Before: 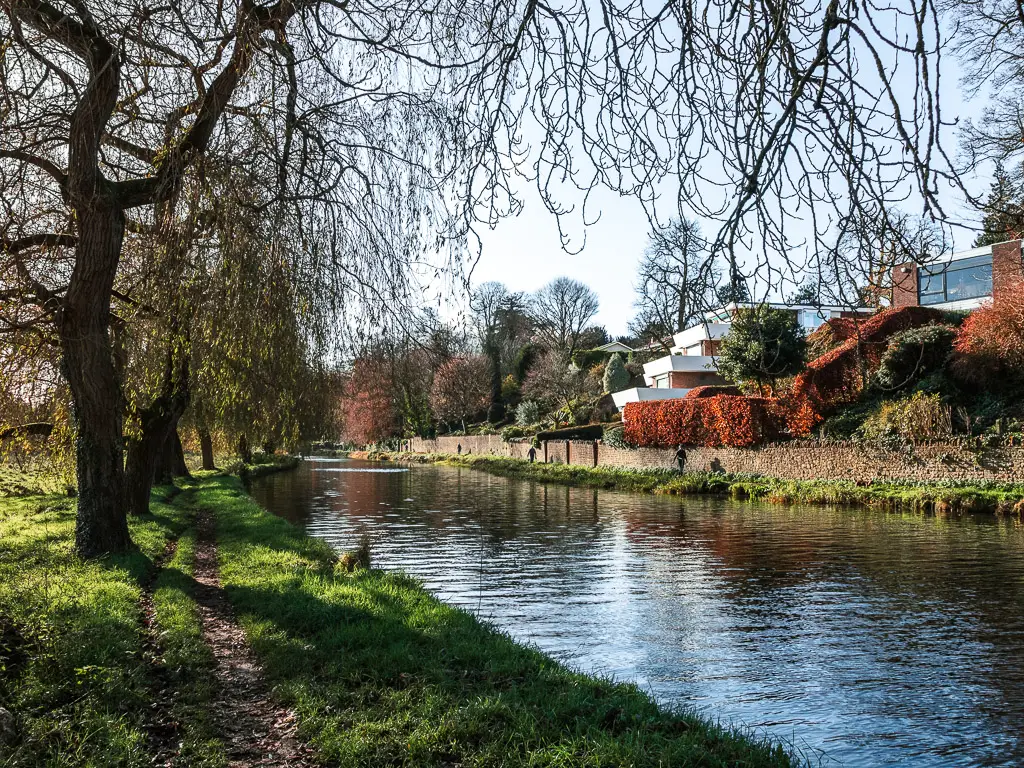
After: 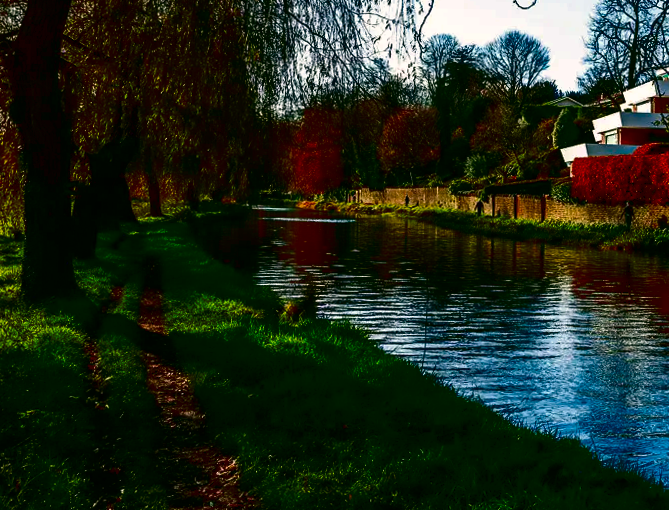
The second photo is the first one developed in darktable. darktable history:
crop and rotate: angle -1.2°, left 3.785%, top 31.69%, right 29.022%
contrast brightness saturation: brightness -0.987, saturation 0.991
color balance rgb: perceptual saturation grading › global saturation 13.52%, global vibrance 14.702%
color correction: highlights a* 4.44, highlights b* 4.93, shadows a* -7.01, shadows b* 4.87
